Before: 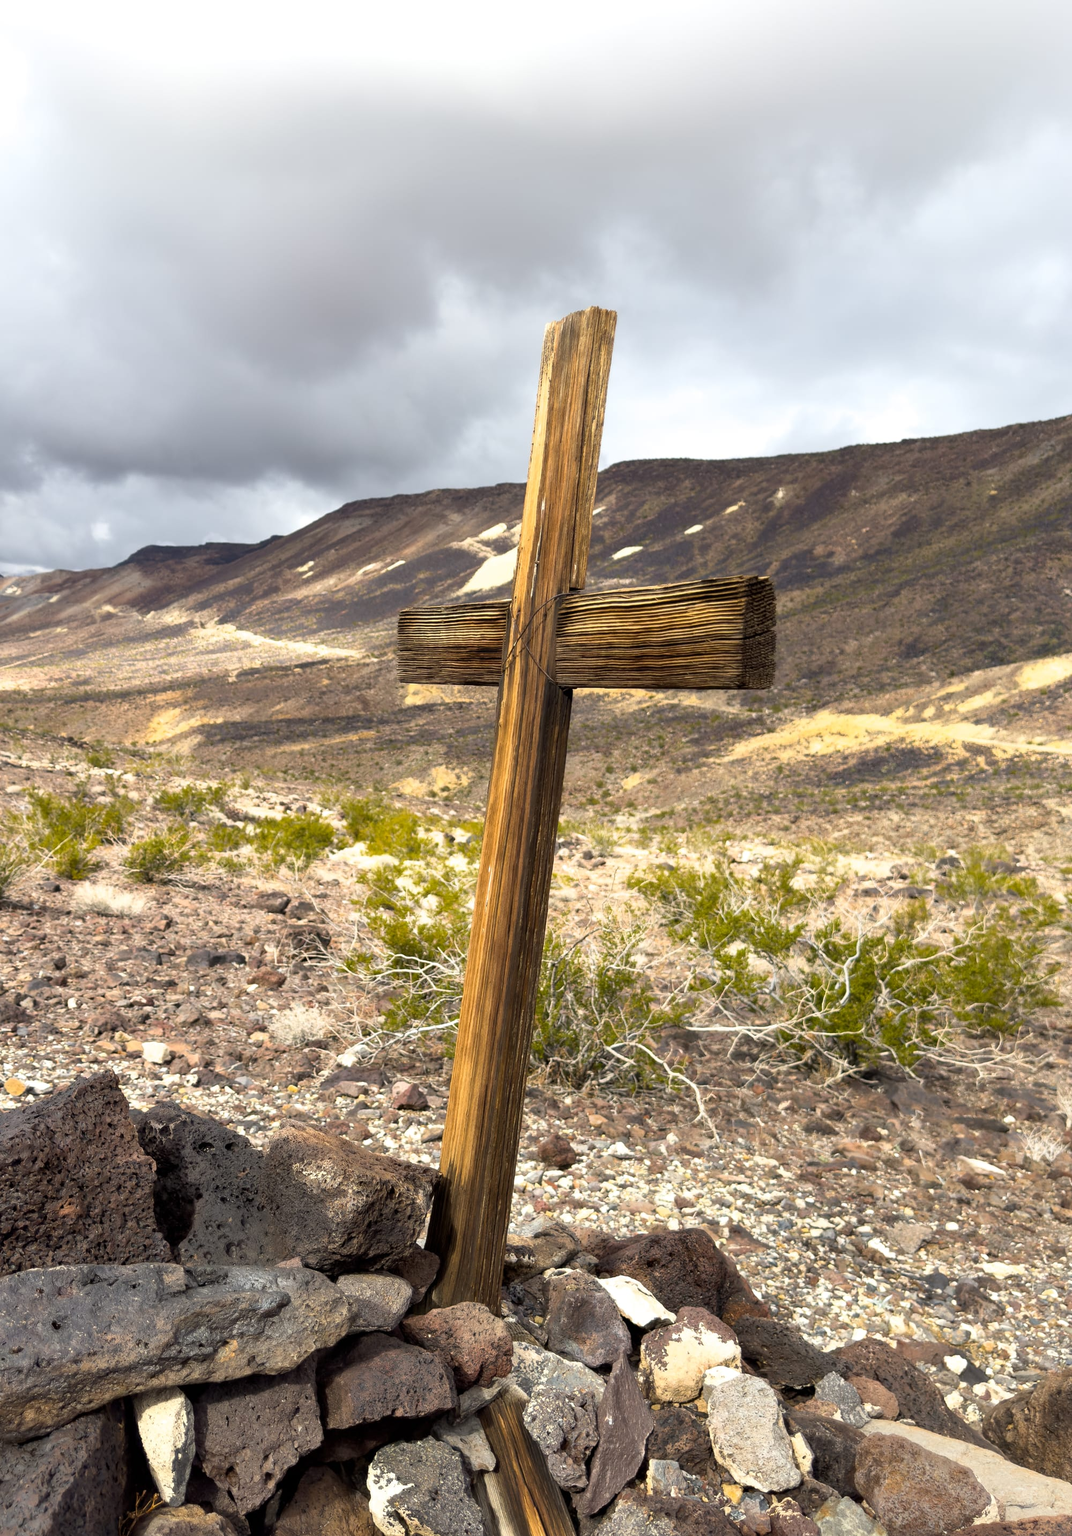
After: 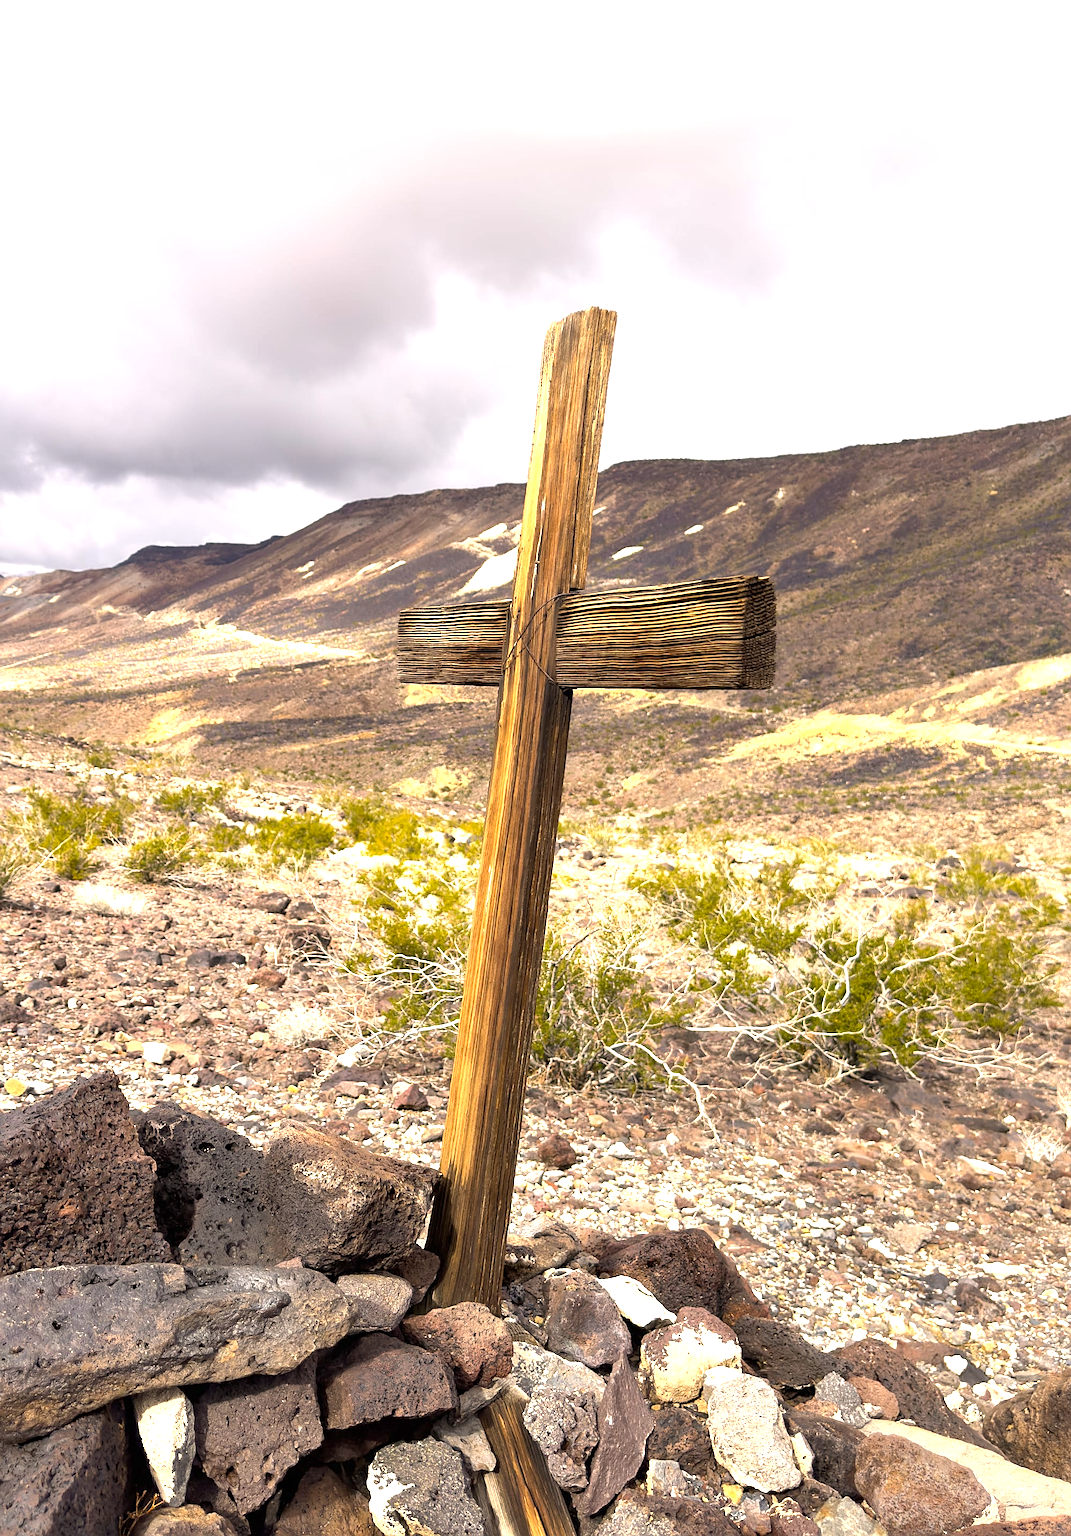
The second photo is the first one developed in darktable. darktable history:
color correction: highlights a* 5.92, highlights b* 4.71
sharpen: on, module defaults
exposure: black level correction 0, exposure 0.693 EV, compensate highlight preservation false
